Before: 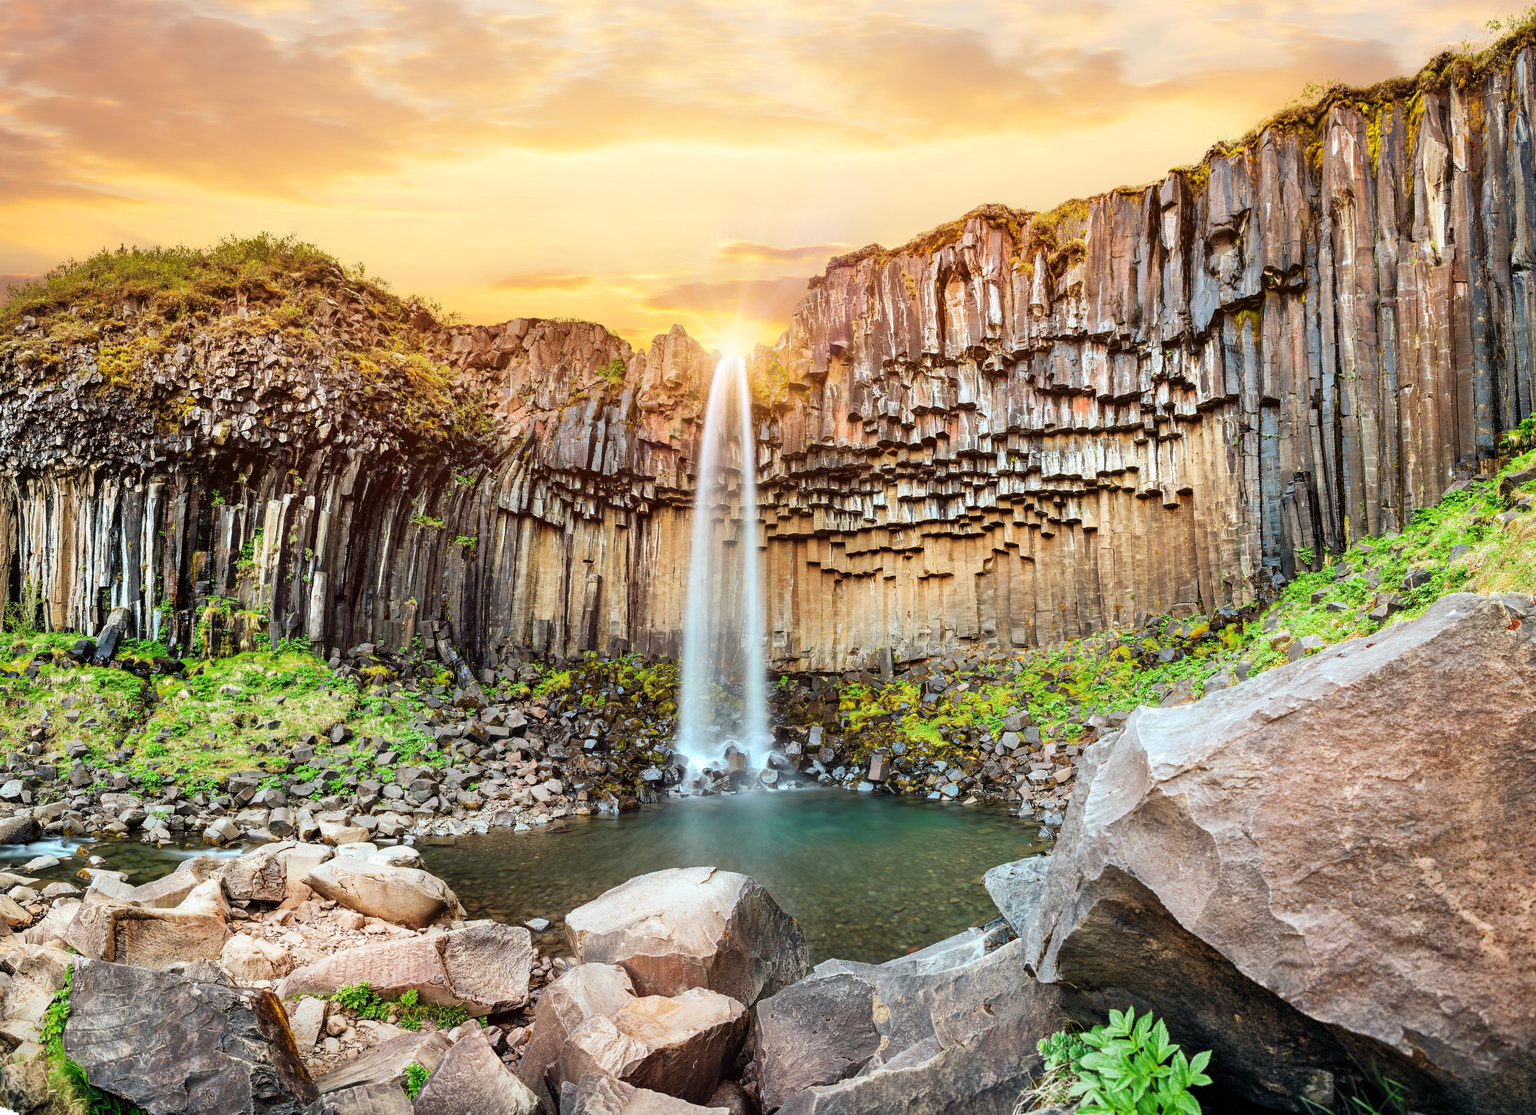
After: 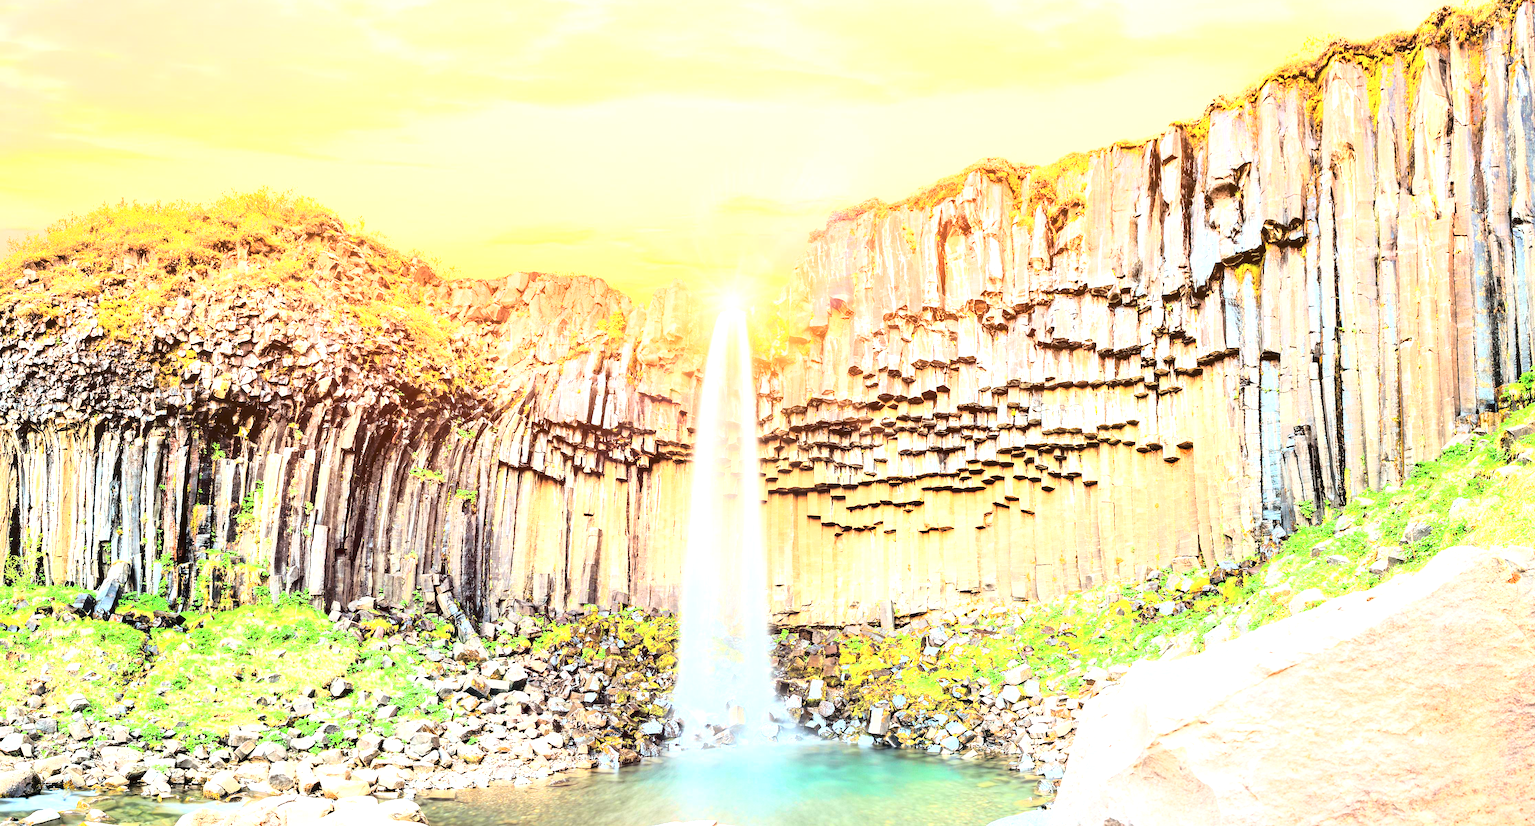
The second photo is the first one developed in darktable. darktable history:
crop: top 4.21%, bottom 21.61%
base curve: curves: ch0 [(0, 0) (0.032, 0.037) (0.105, 0.228) (0.435, 0.76) (0.856, 0.983) (1, 1)]
exposure: exposure 2.041 EV, compensate highlight preservation false
contrast brightness saturation: contrast 0.007, saturation -0.066
sharpen: radius 5.336, amount 0.309, threshold 26.425
